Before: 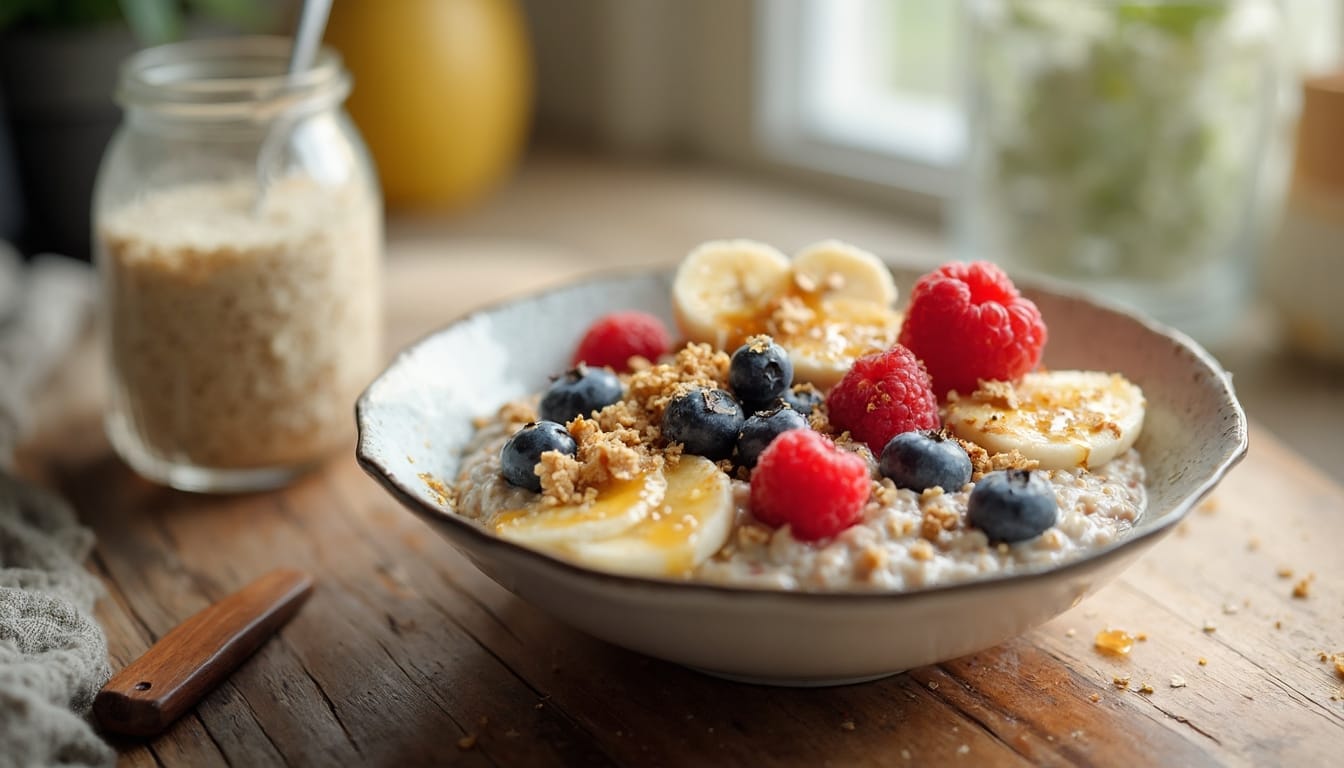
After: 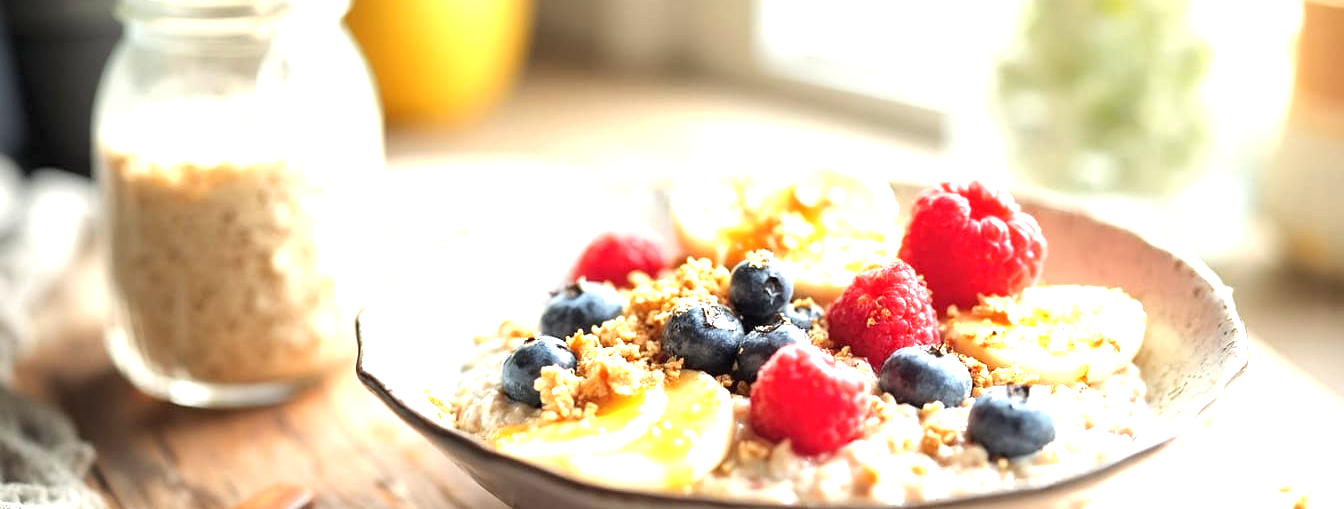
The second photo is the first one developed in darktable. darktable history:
crop: top 11.168%, bottom 22.511%
exposure: black level correction 0, exposure 1.741 EV, compensate exposure bias true, compensate highlight preservation false
base curve: preserve colors none
